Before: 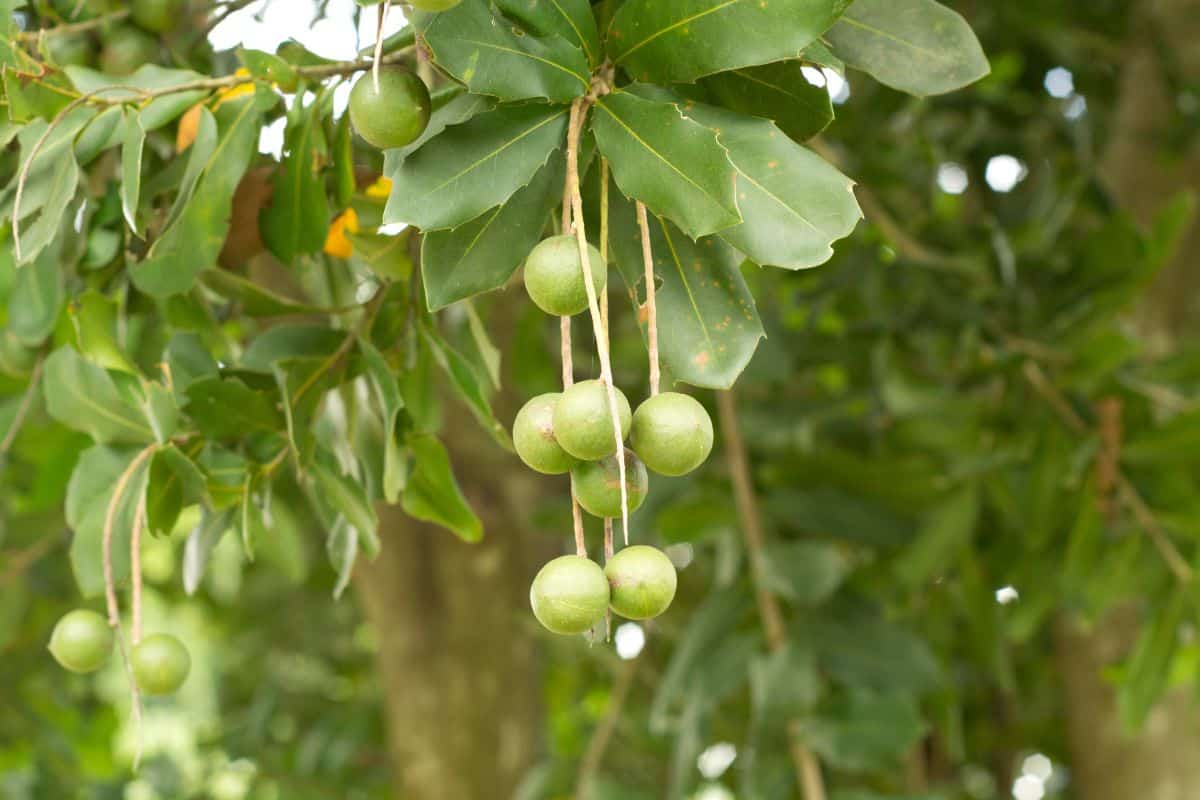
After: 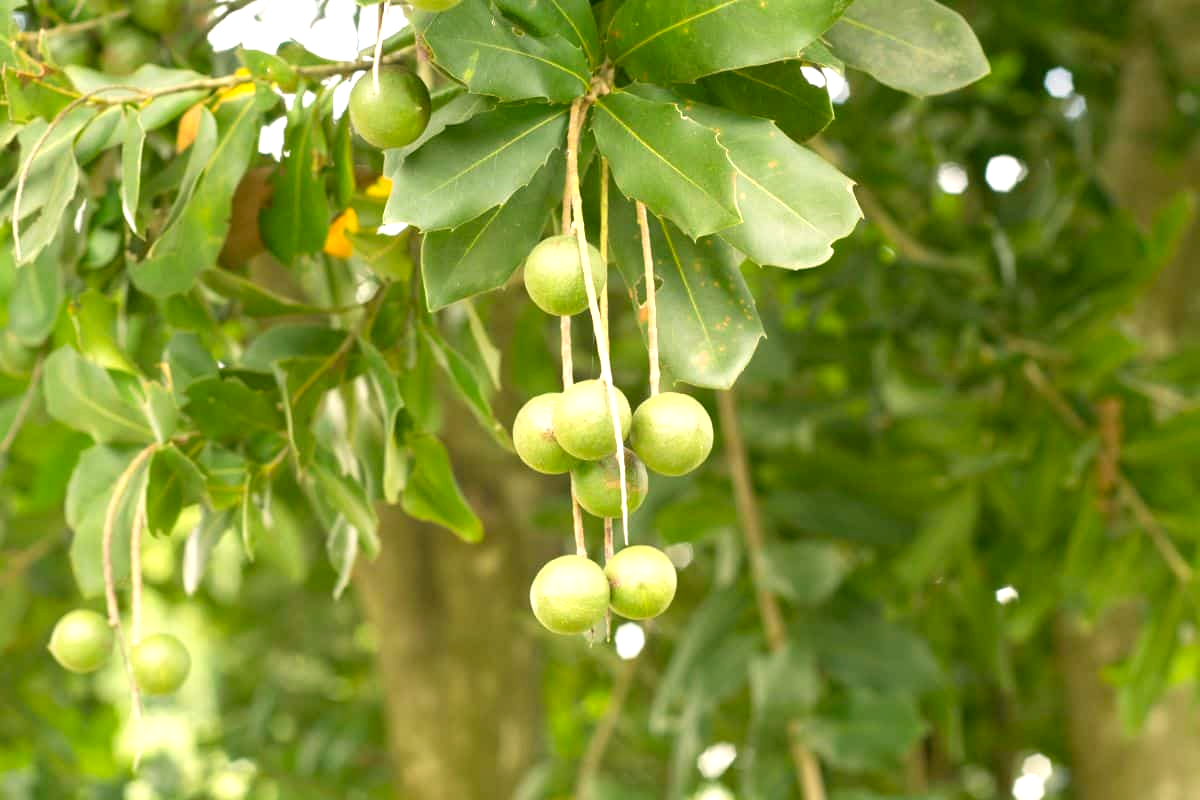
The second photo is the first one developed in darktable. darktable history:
color correction: highlights a* 4.02, highlights b* 4.98, shadows a* -7.55, shadows b* 4.98
exposure: black level correction 0.001, exposure 0.5 EV, compensate exposure bias true, compensate highlight preservation false
